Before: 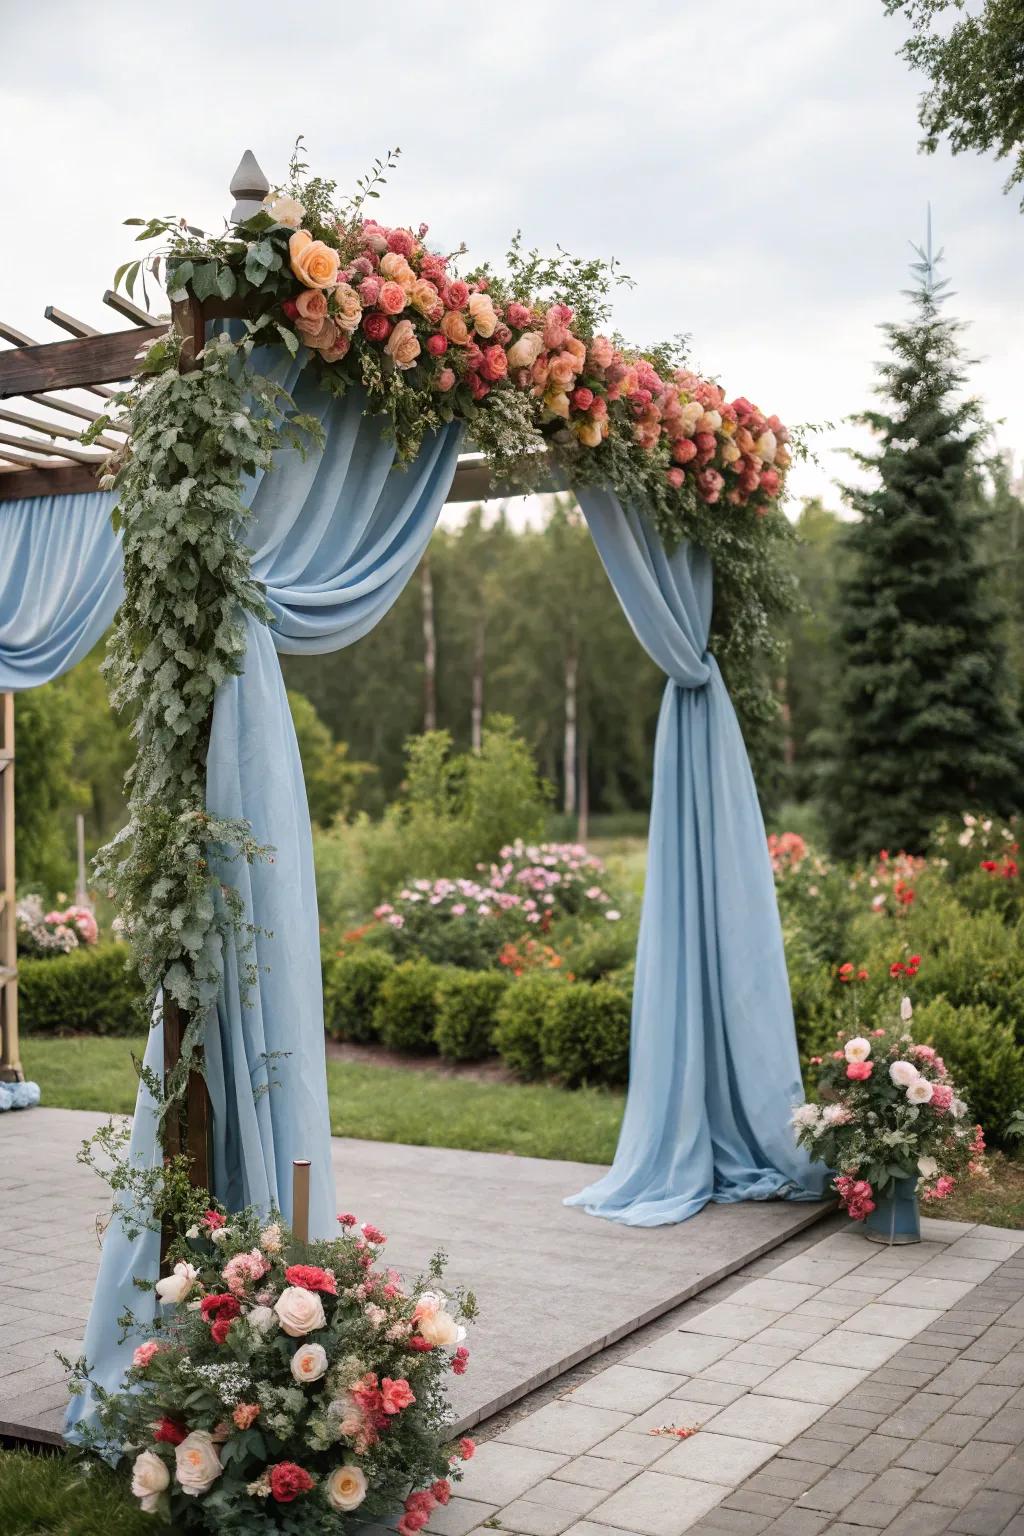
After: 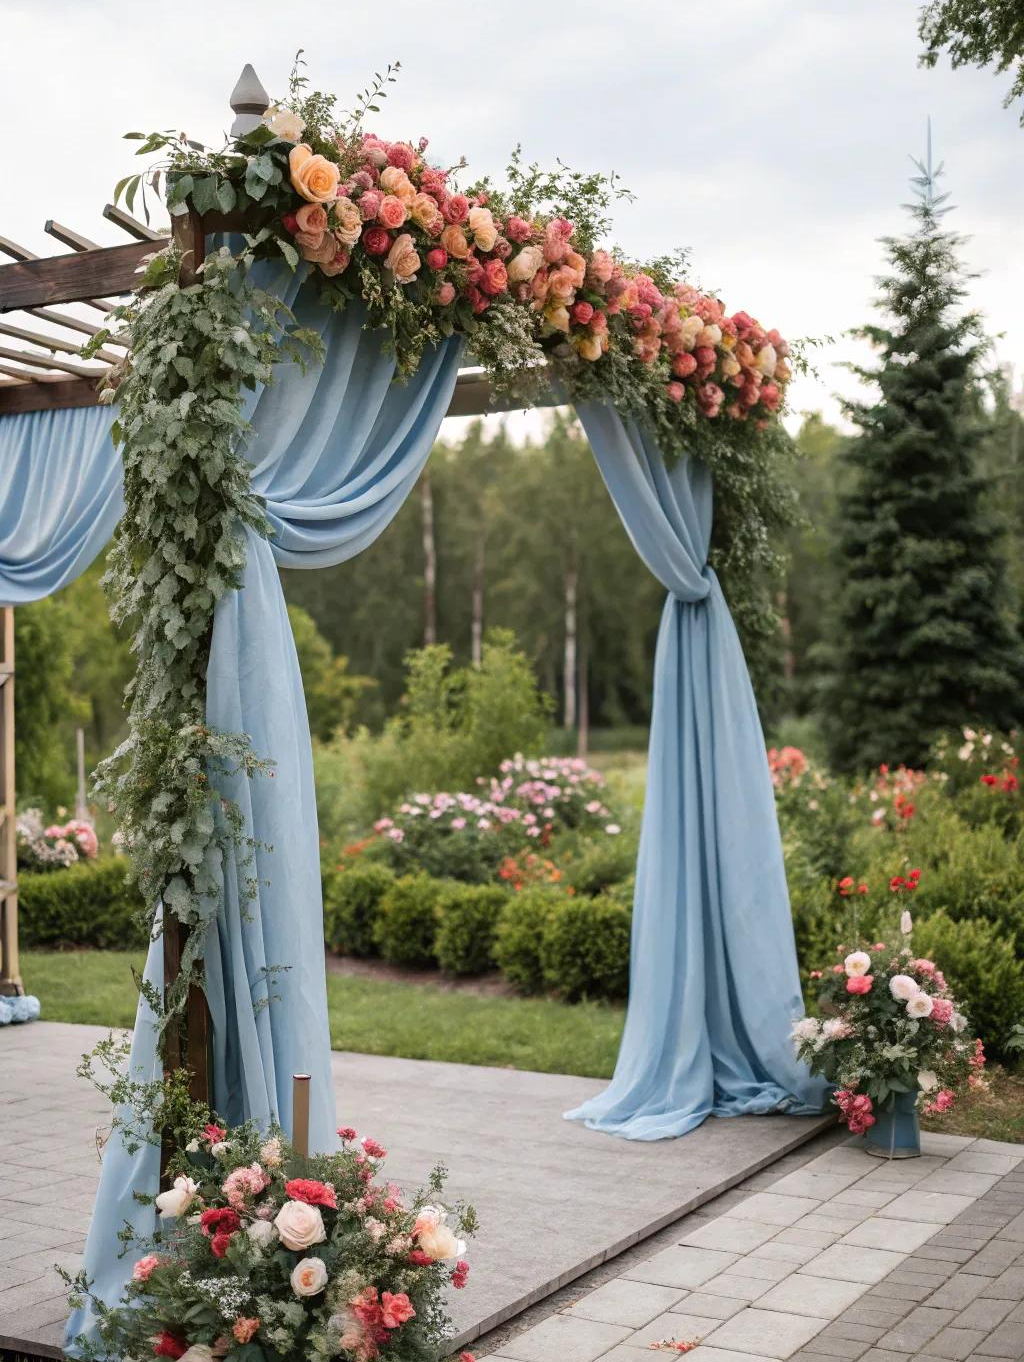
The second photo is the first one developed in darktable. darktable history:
tone equalizer: on, module defaults
crop and rotate: top 5.611%, bottom 5.712%
